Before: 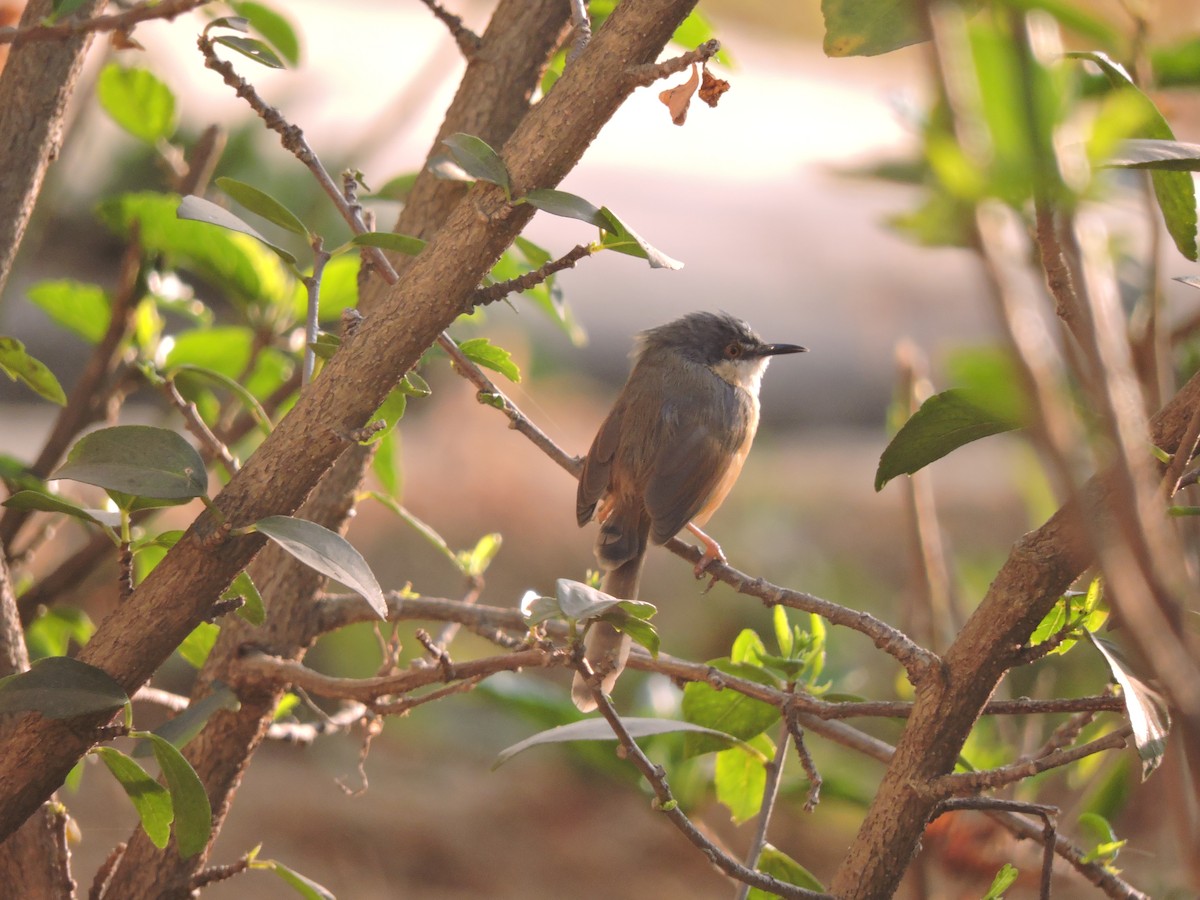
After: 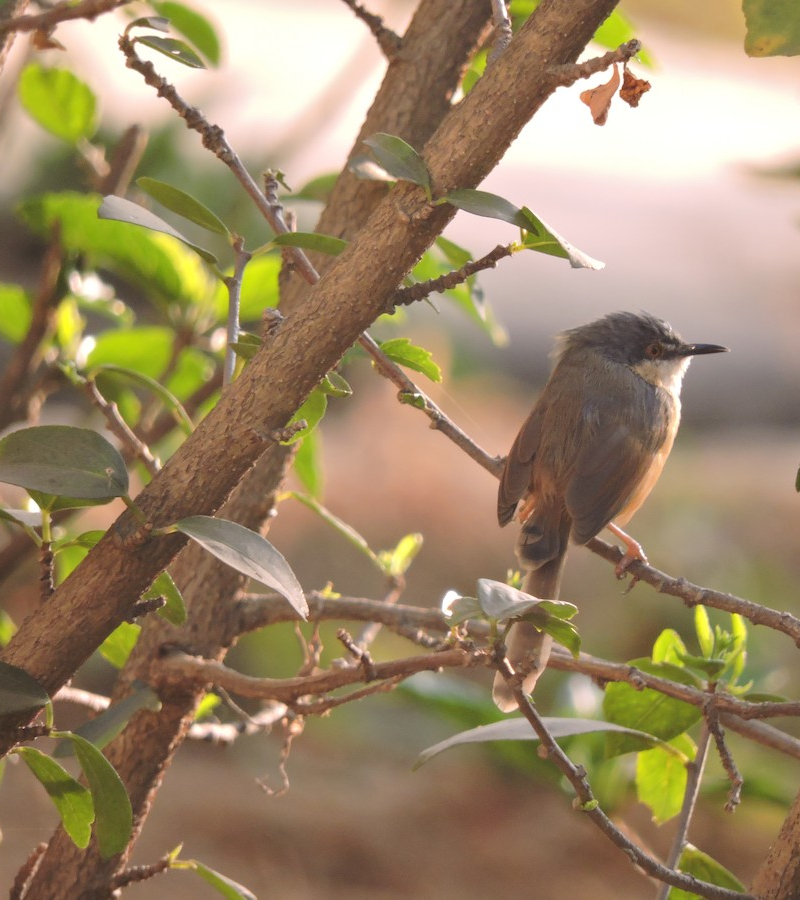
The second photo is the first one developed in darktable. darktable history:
fill light: on, module defaults
crop and rotate: left 6.617%, right 26.717%
